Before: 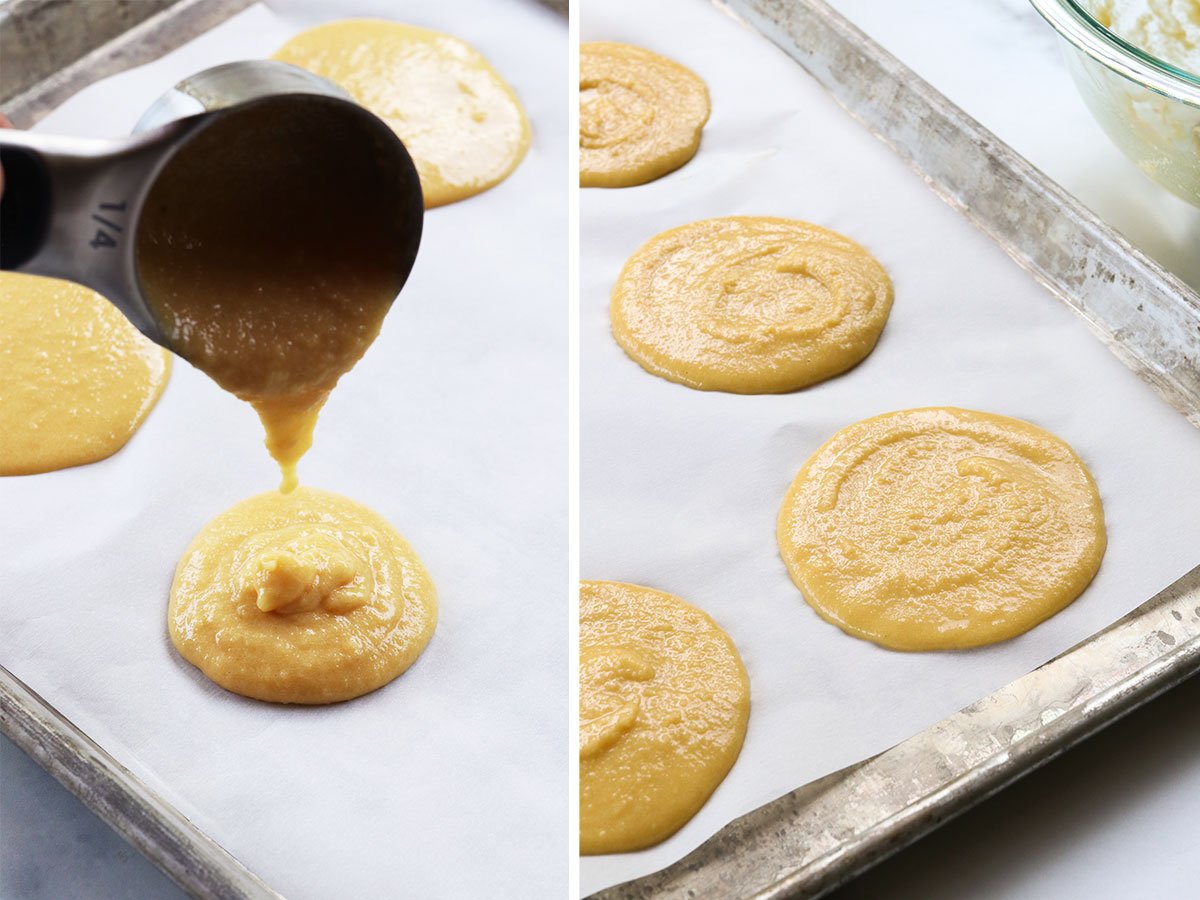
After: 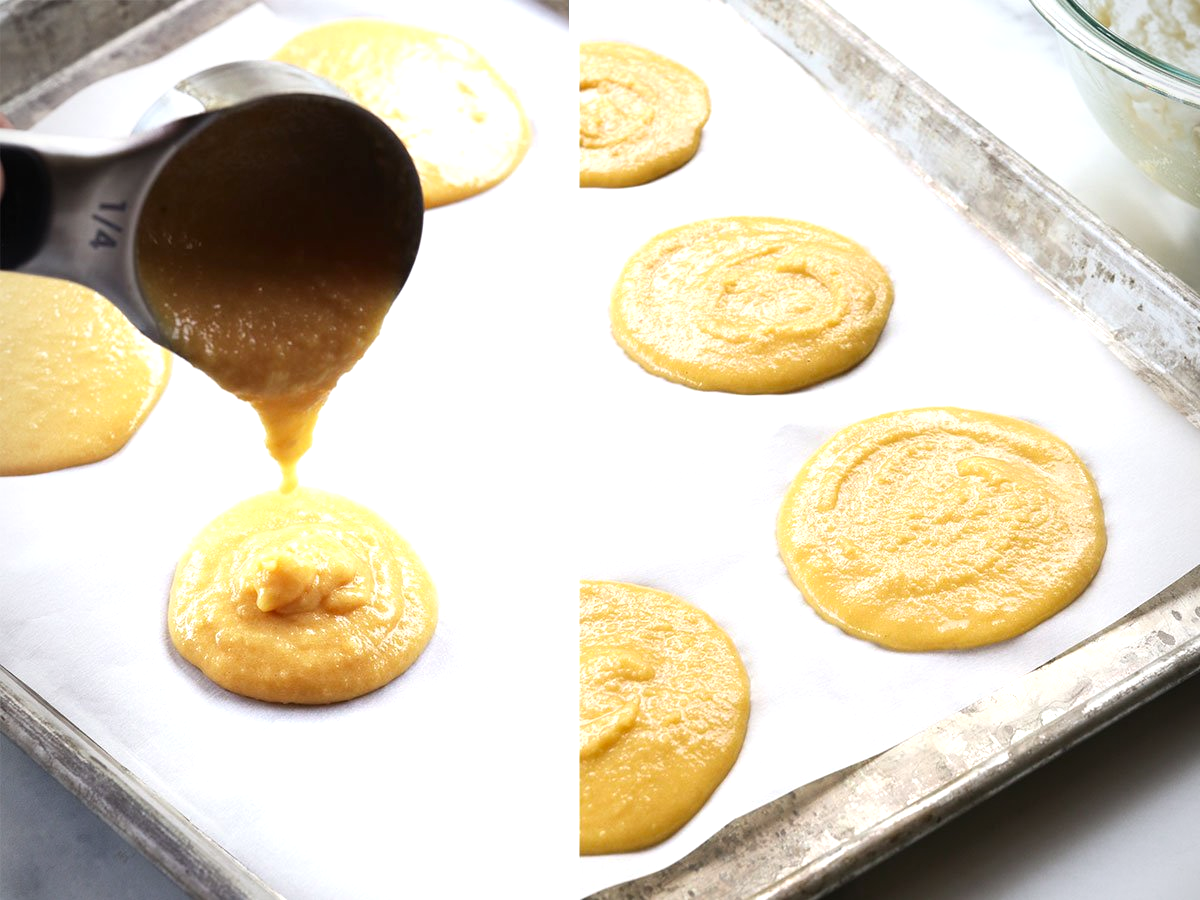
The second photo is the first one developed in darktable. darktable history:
exposure: black level correction 0, exposure 0.5 EV, compensate highlight preservation false
vignetting: on, module defaults
color correction: highlights b* -0.056, saturation 1.07
